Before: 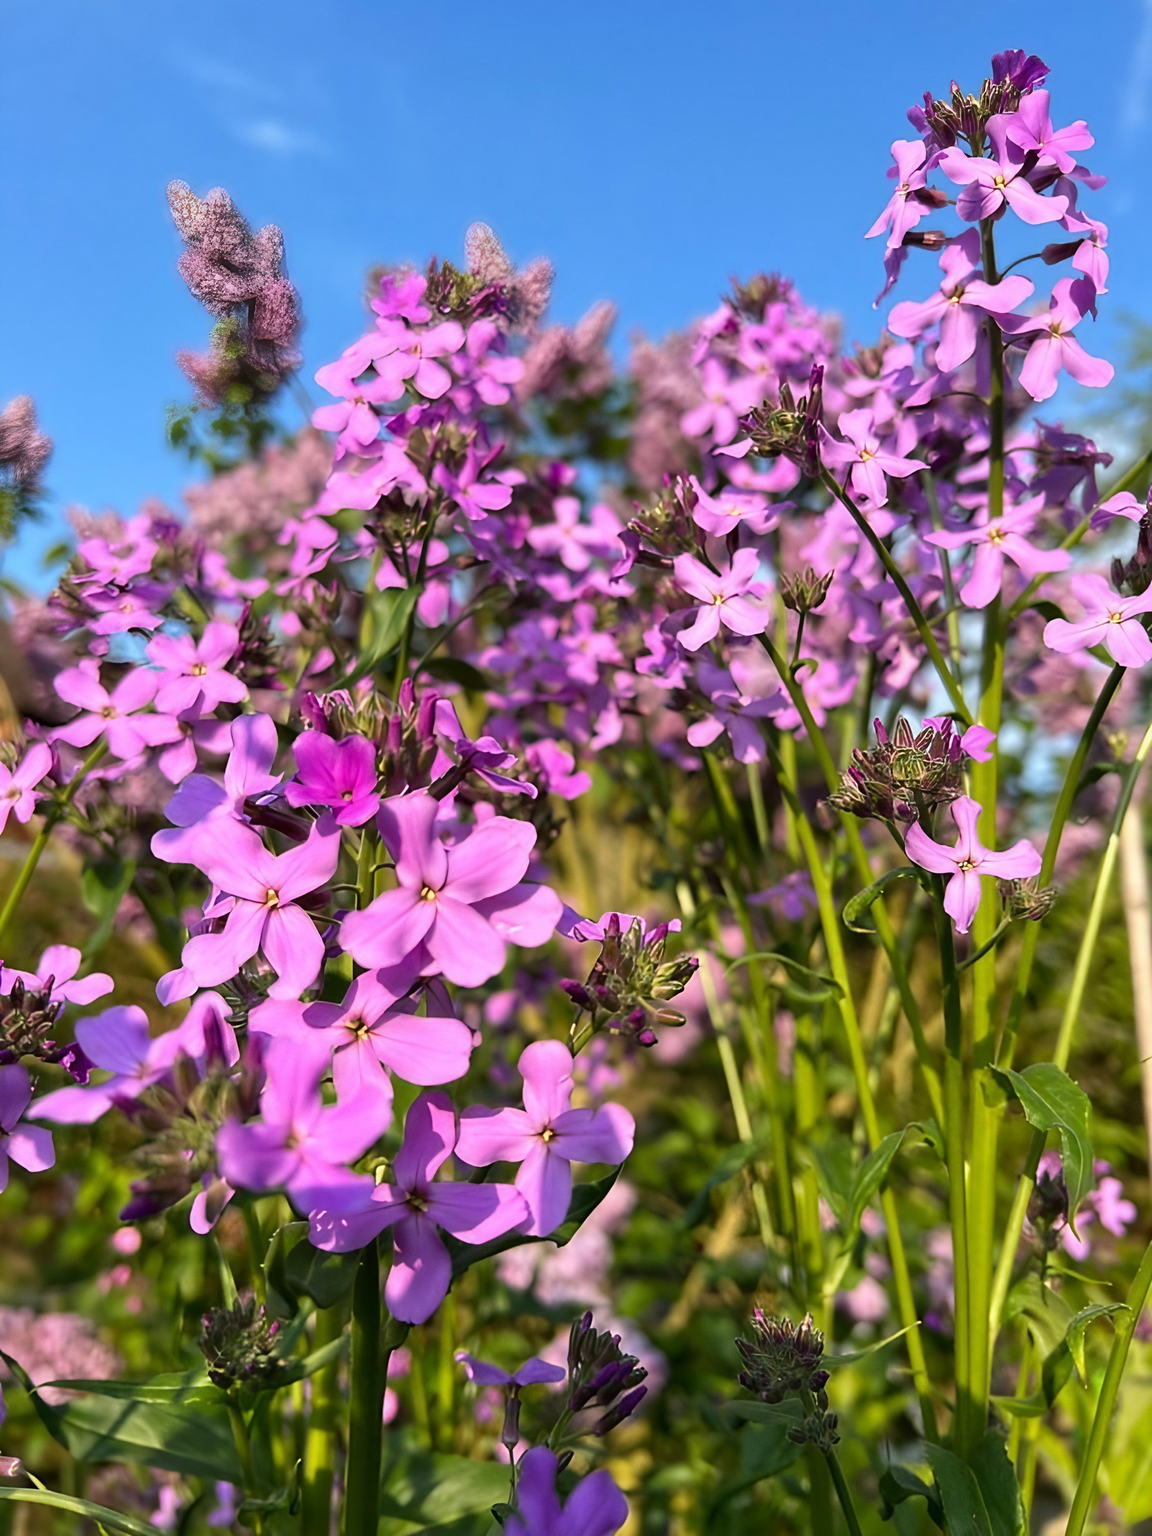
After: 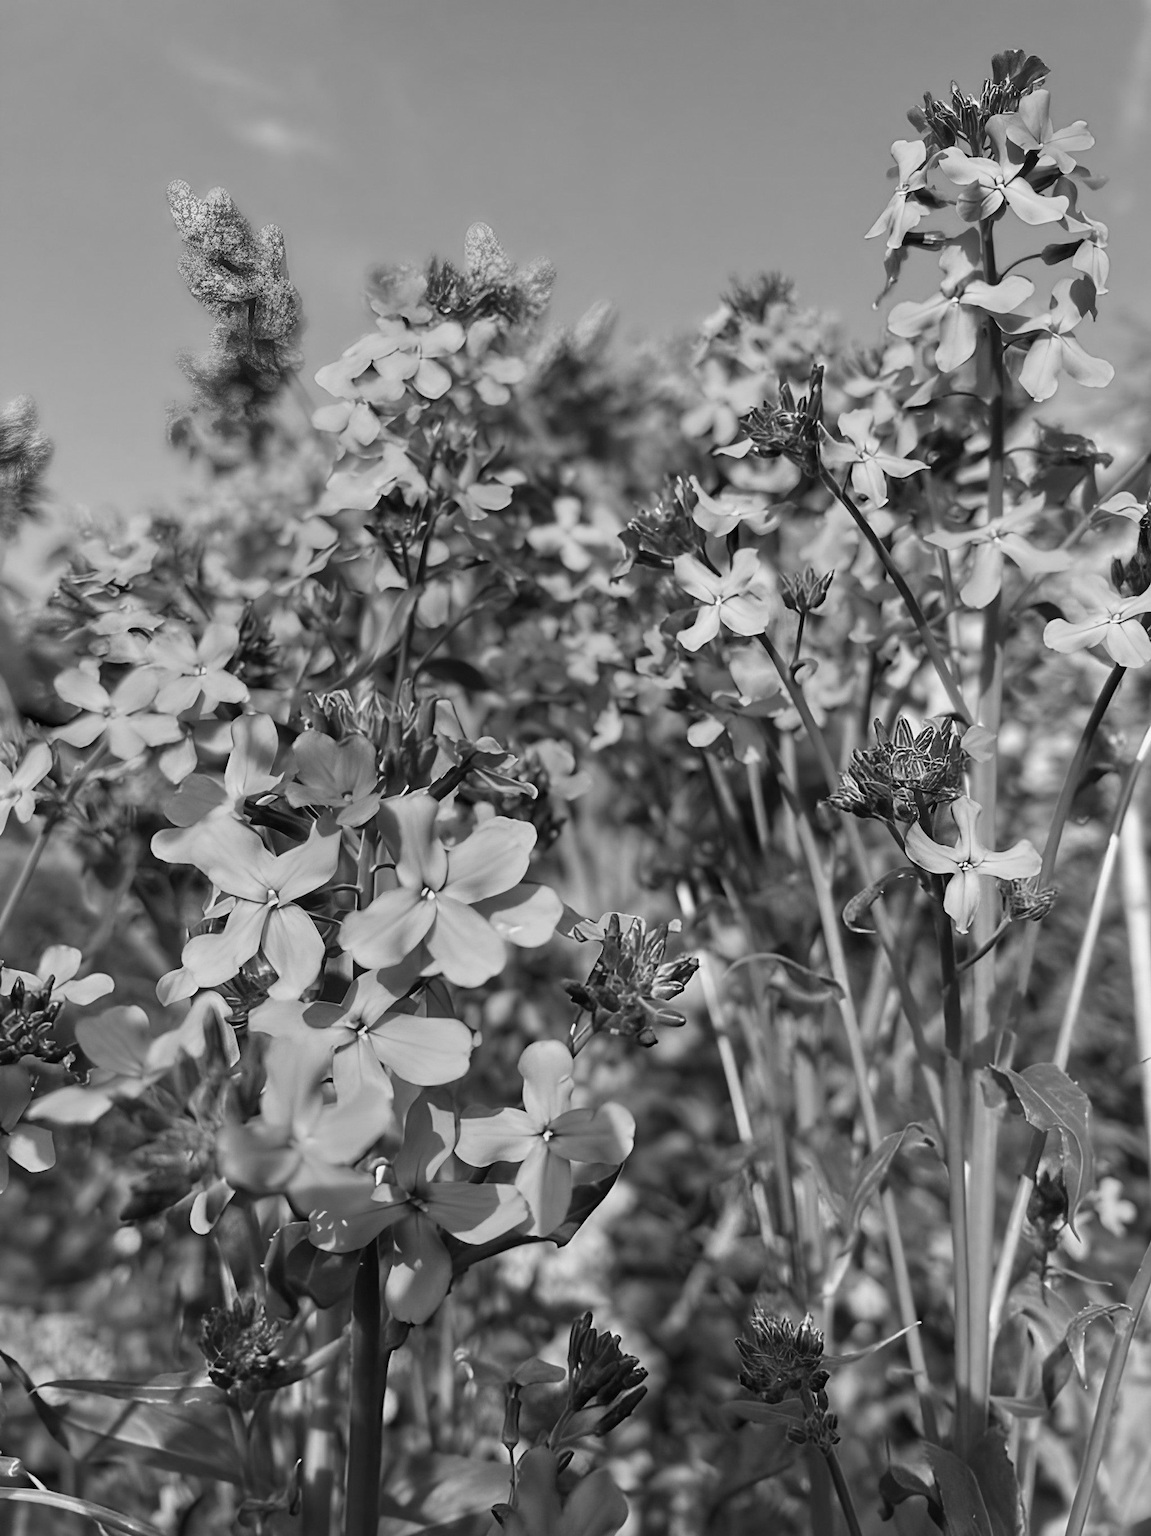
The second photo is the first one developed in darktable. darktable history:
white balance: red 0.988, blue 1.017
color correction: saturation 0.5
monochrome: size 1
